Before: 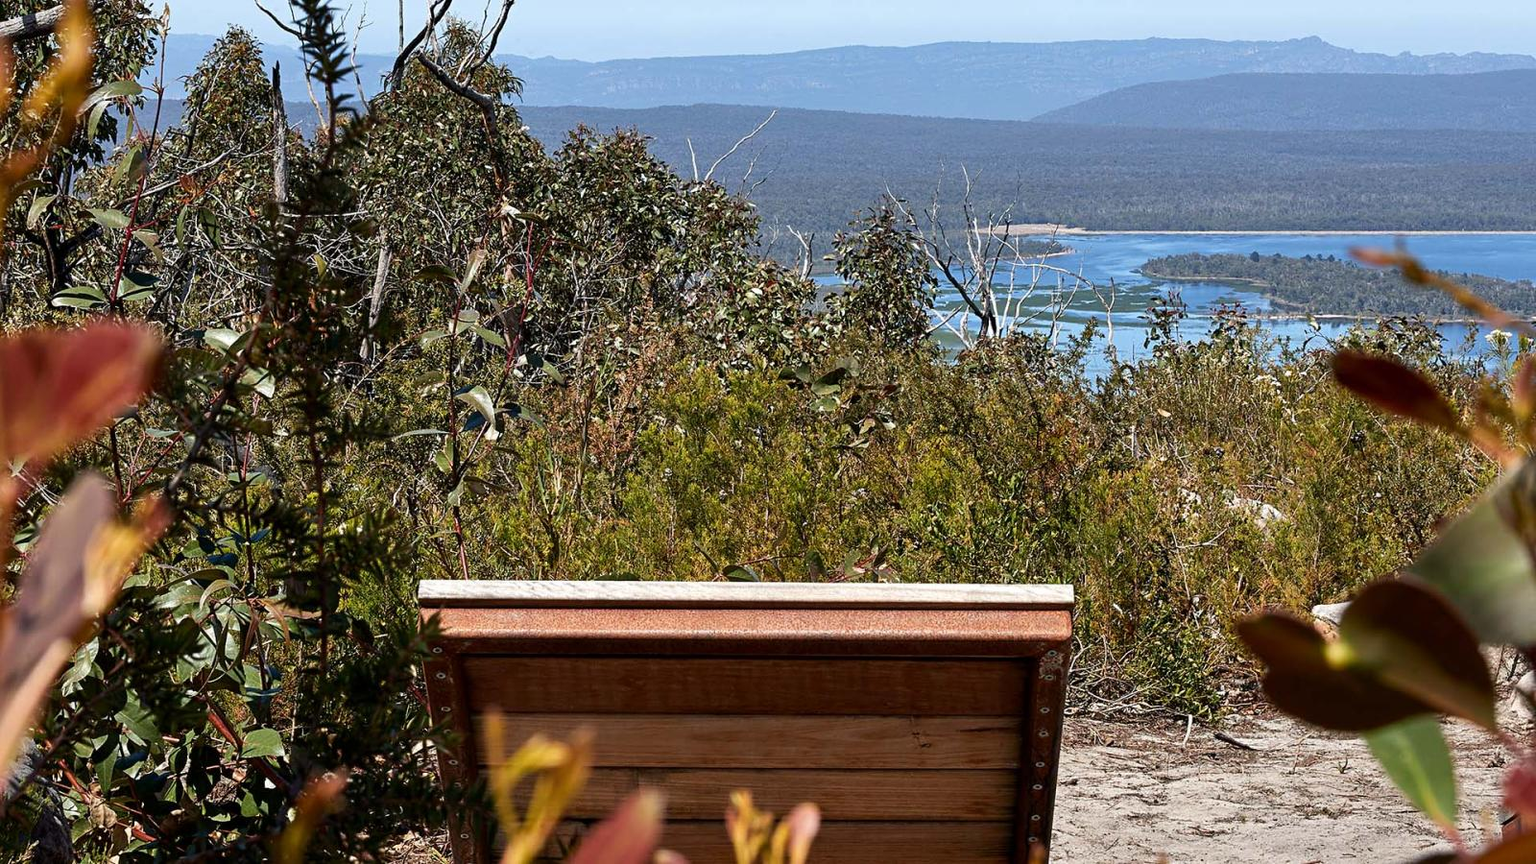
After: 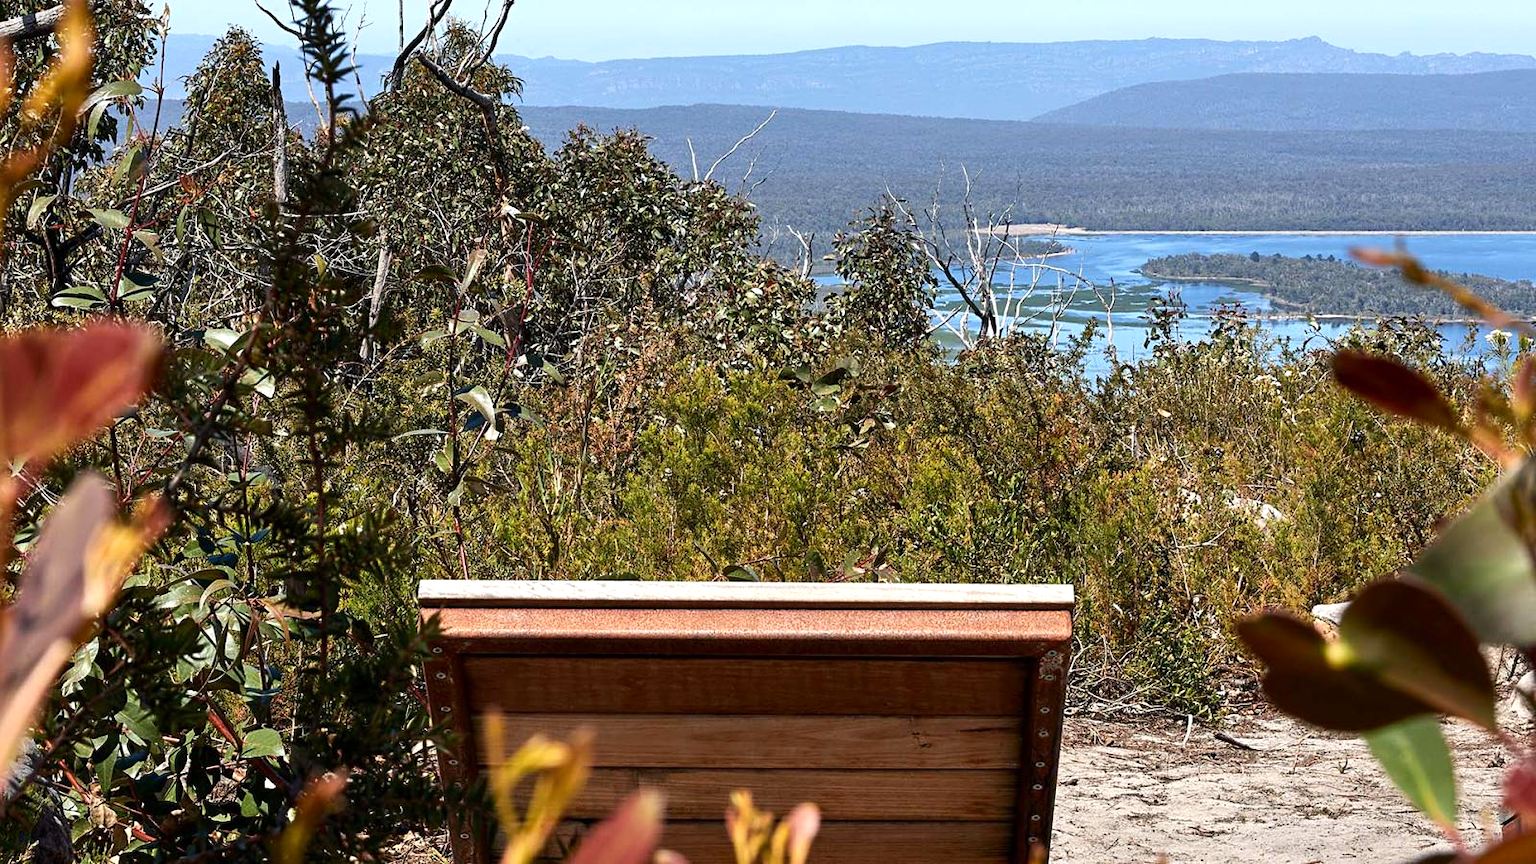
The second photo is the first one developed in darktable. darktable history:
contrast brightness saturation: contrast 0.096, brightness 0.013, saturation 0.021
exposure: exposure 0.298 EV, compensate highlight preservation false
